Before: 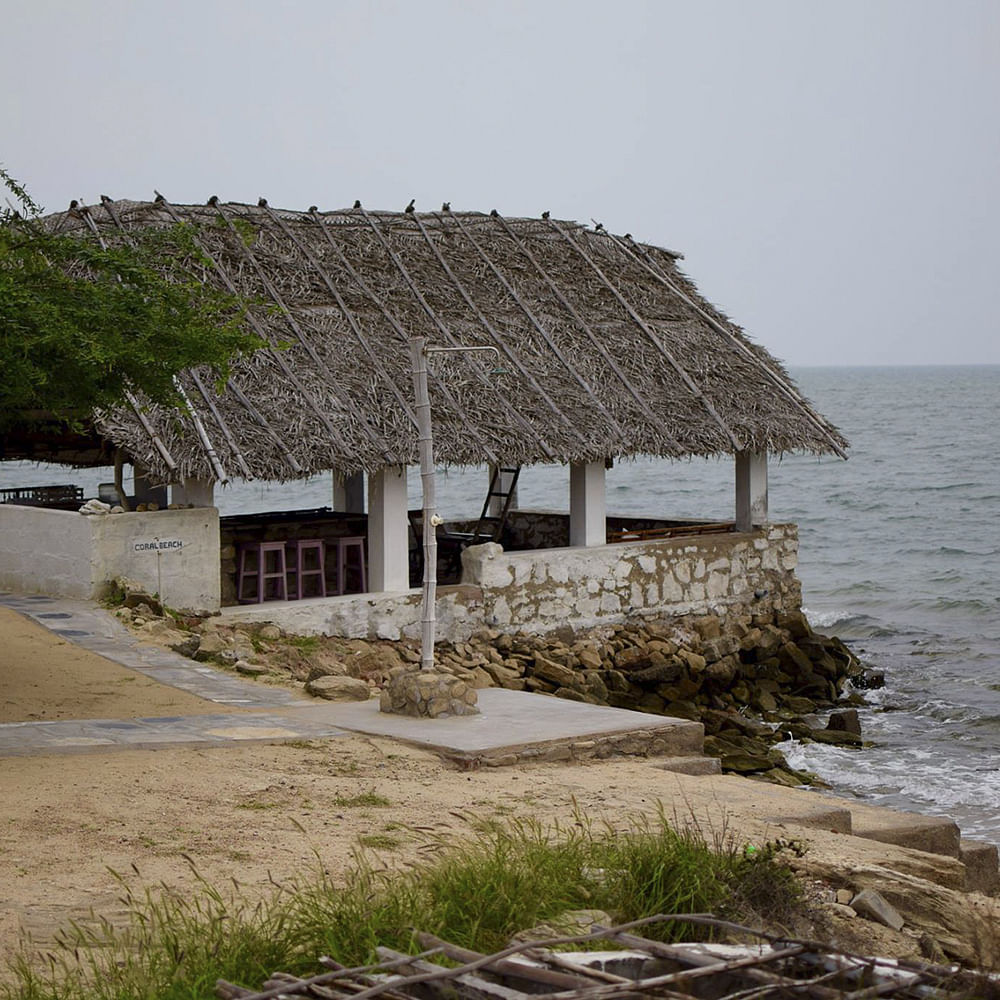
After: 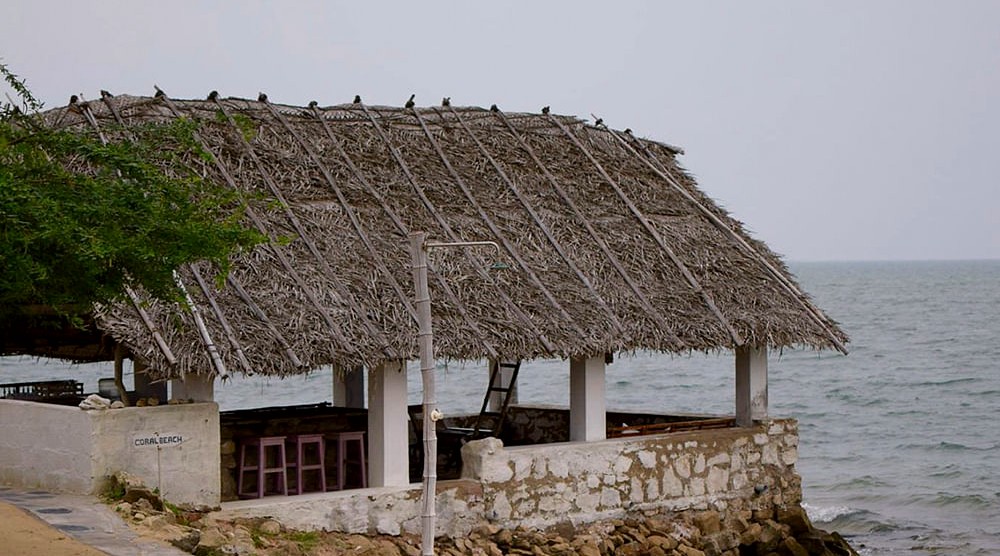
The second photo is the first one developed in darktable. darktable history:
color correction: highlights a* 3.01, highlights b* -0.978, shadows a* -0.074, shadows b* 2.38, saturation 0.976
shadows and highlights: radius 335.18, shadows 63.07, highlights 6.43, compress 87.38%, soften with gaussian
crop and rotate: top 10.592%, bottom 33.75%
